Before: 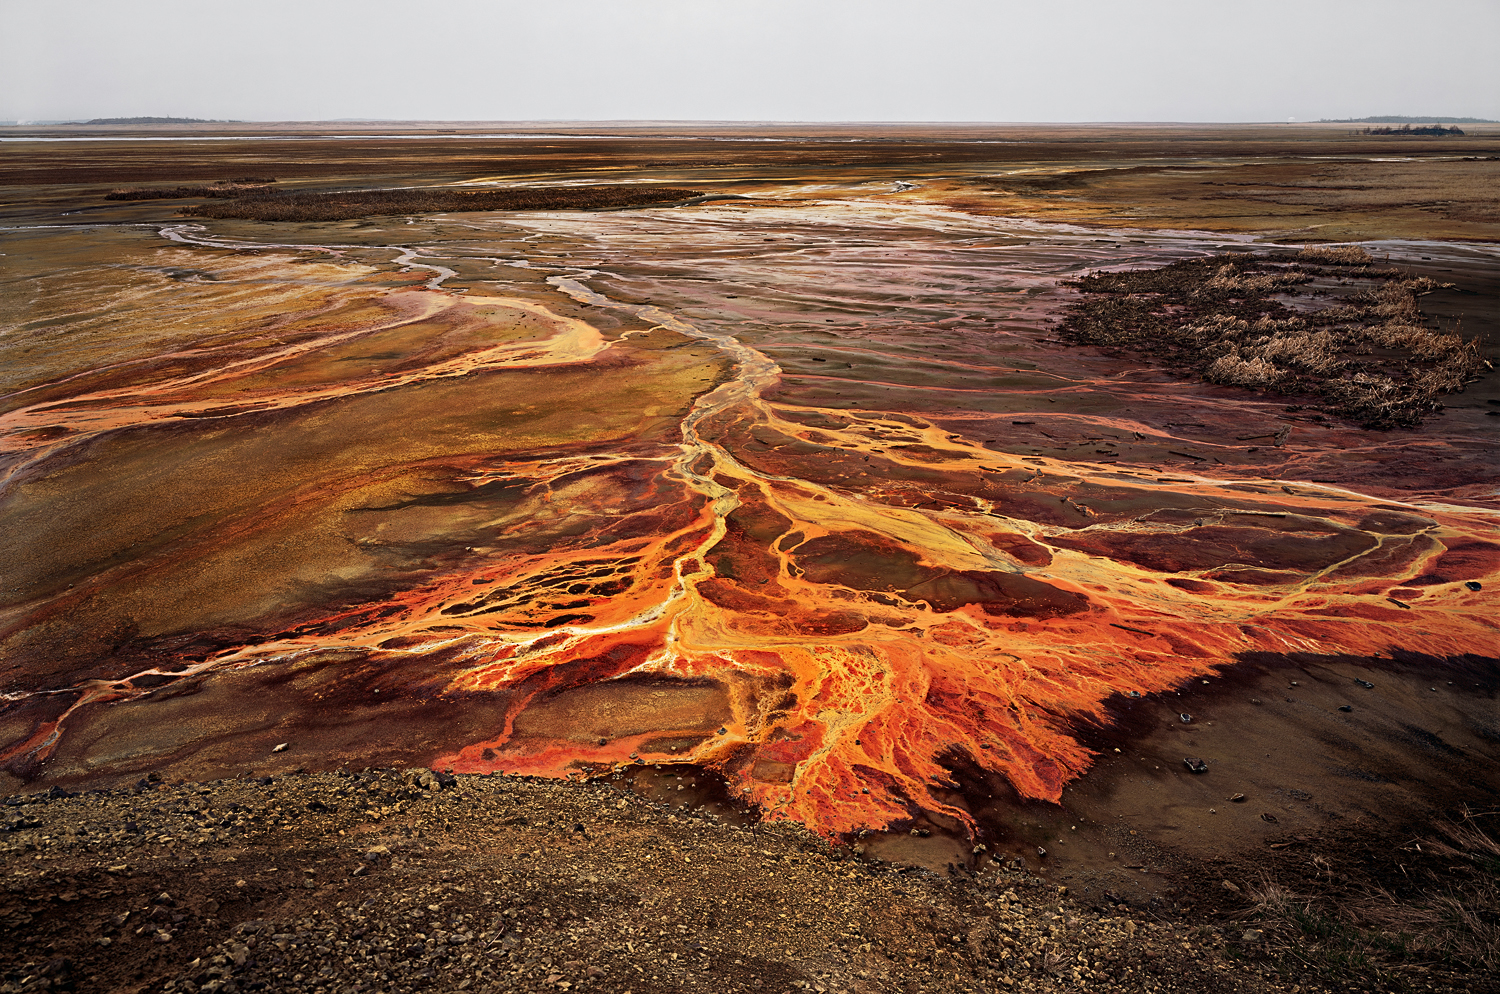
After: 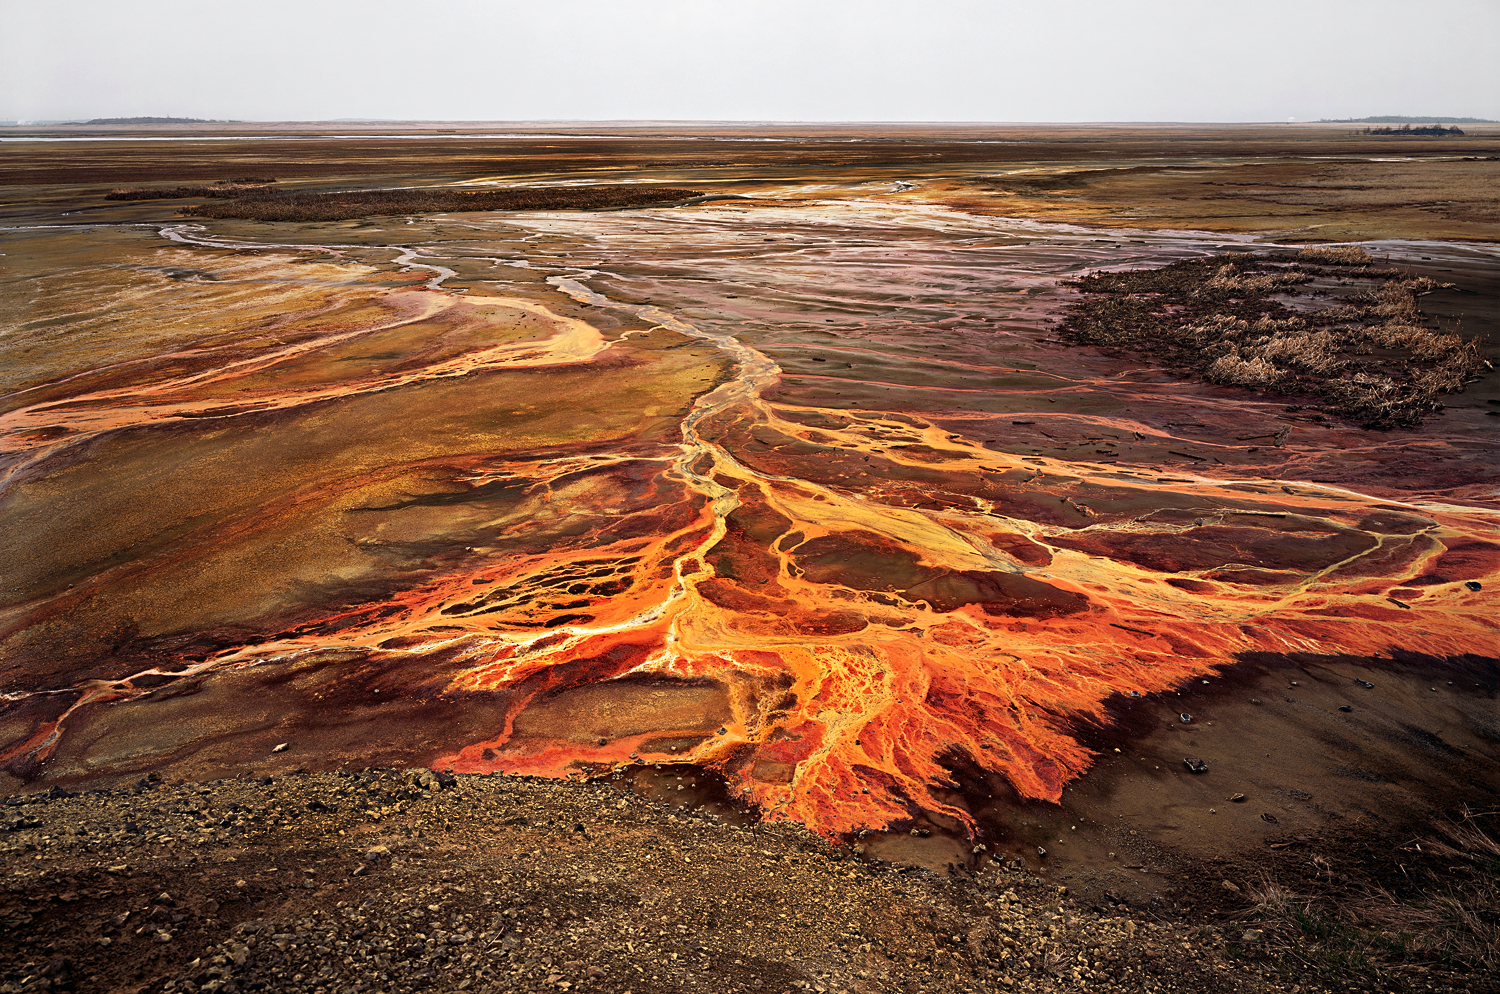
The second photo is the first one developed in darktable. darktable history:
exposure: exposure 0.206 EV, compensate exposure bias true, compensate highlight preservation false
